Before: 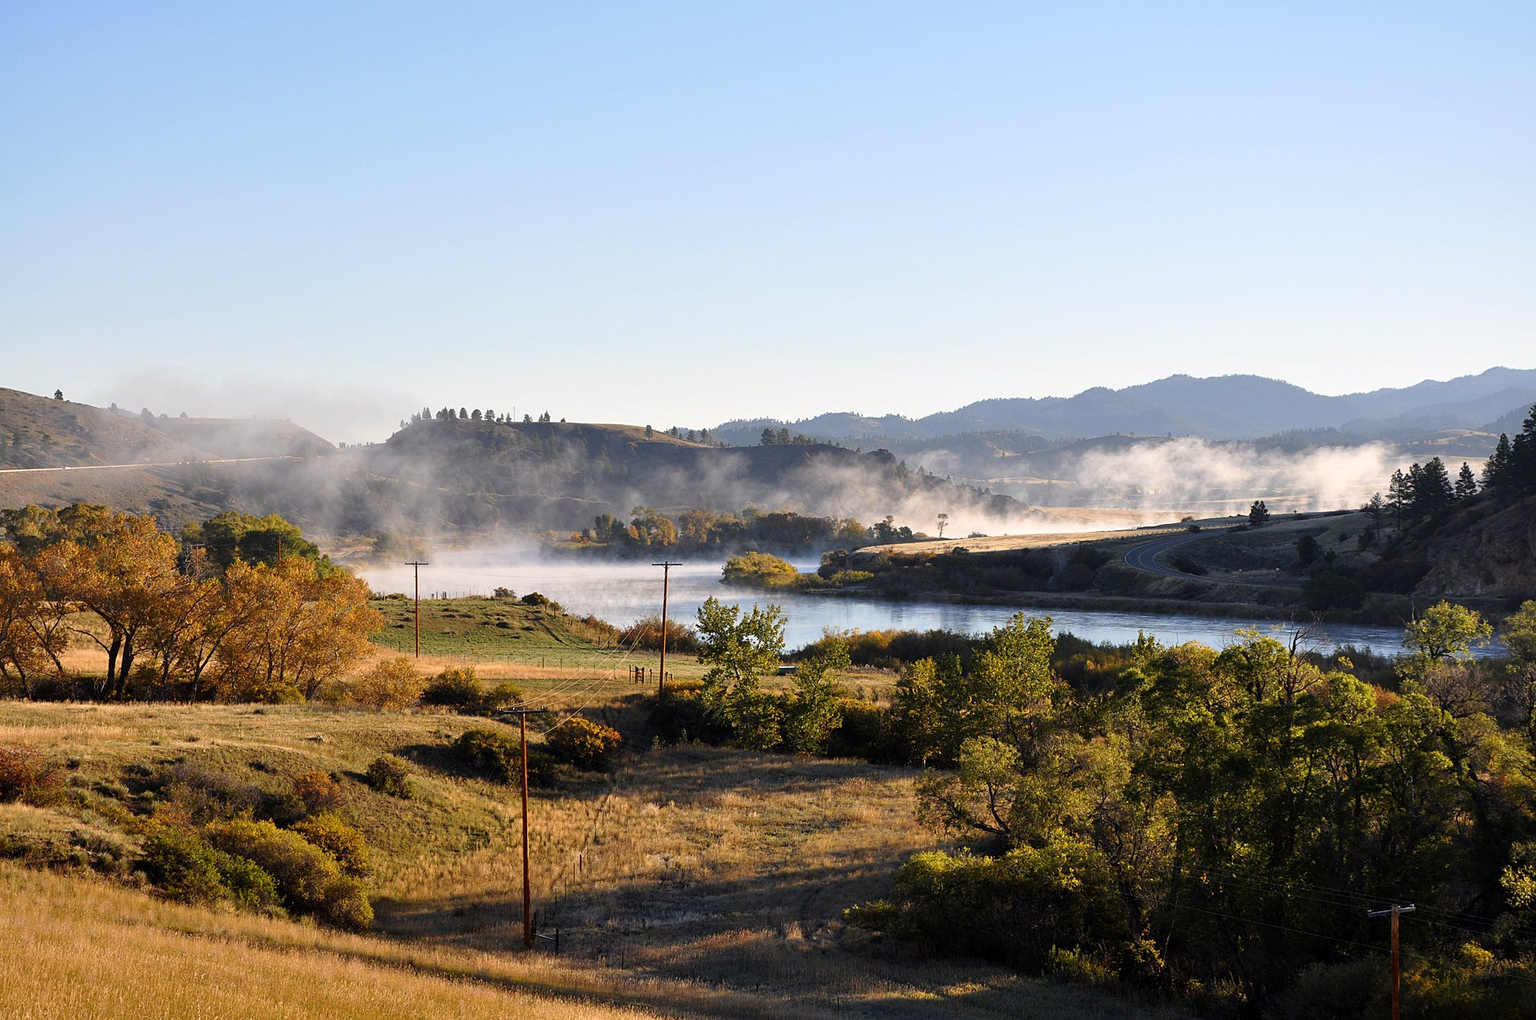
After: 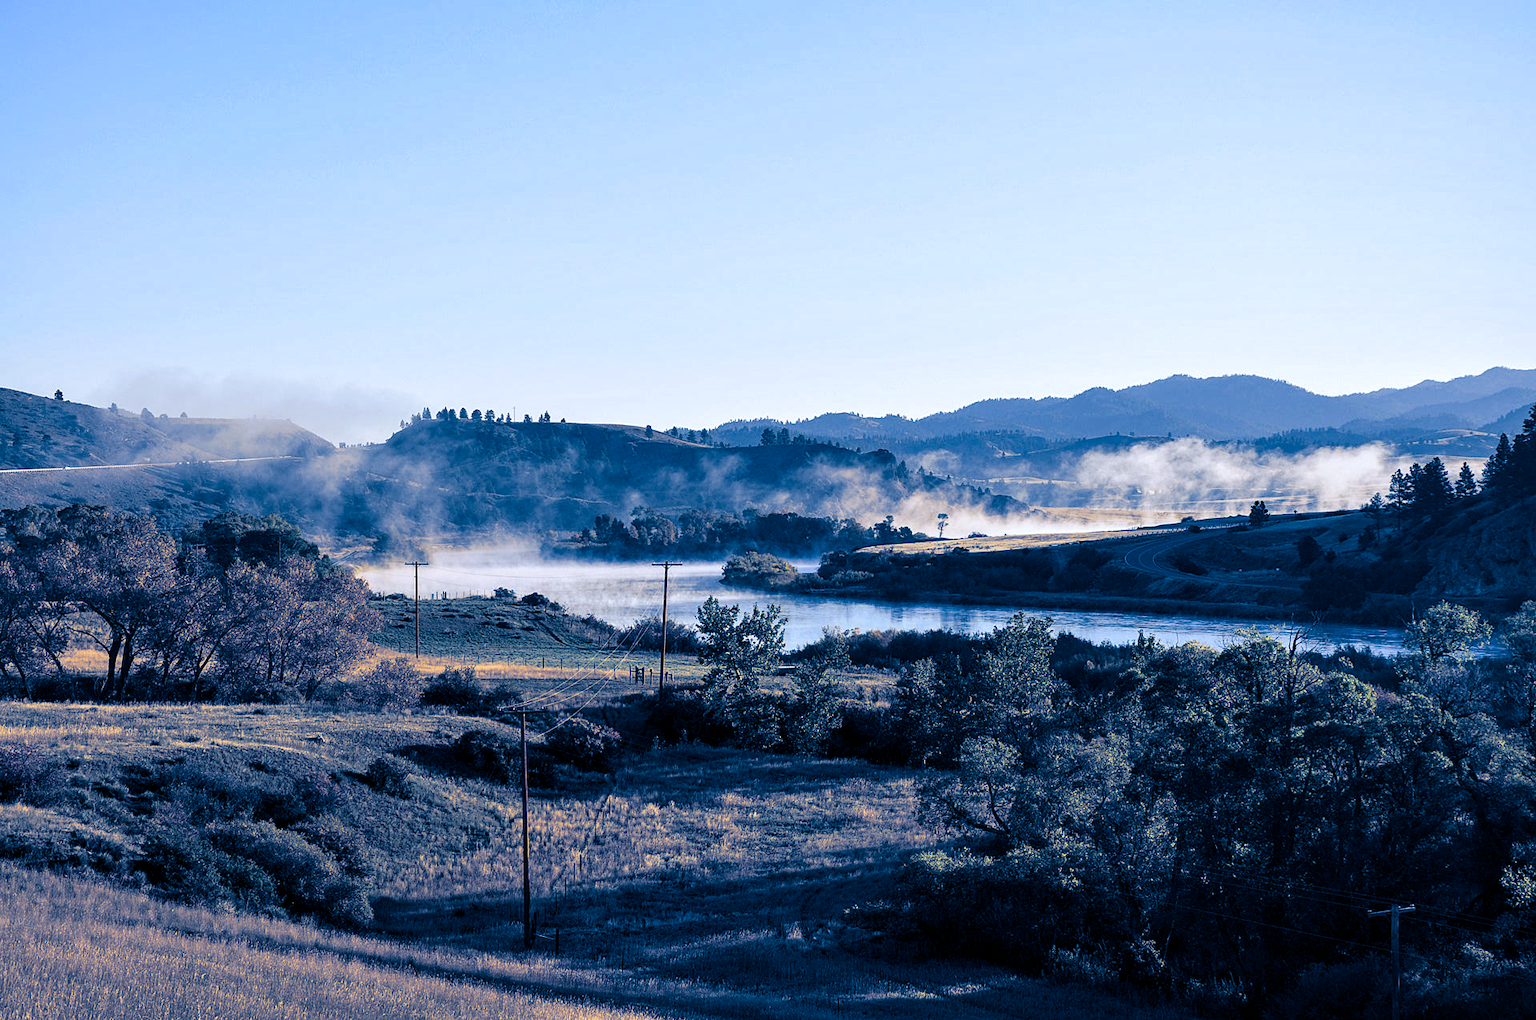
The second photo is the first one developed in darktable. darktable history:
local contrast: on, module defaults
white balance: red 0.931, blue 1.11
haze removal: compatibility mode true, adaptive false
split-toning: shadows › hue 226.8°, shadows › saturation 1, highlights › saturation 0, balance -61.41
